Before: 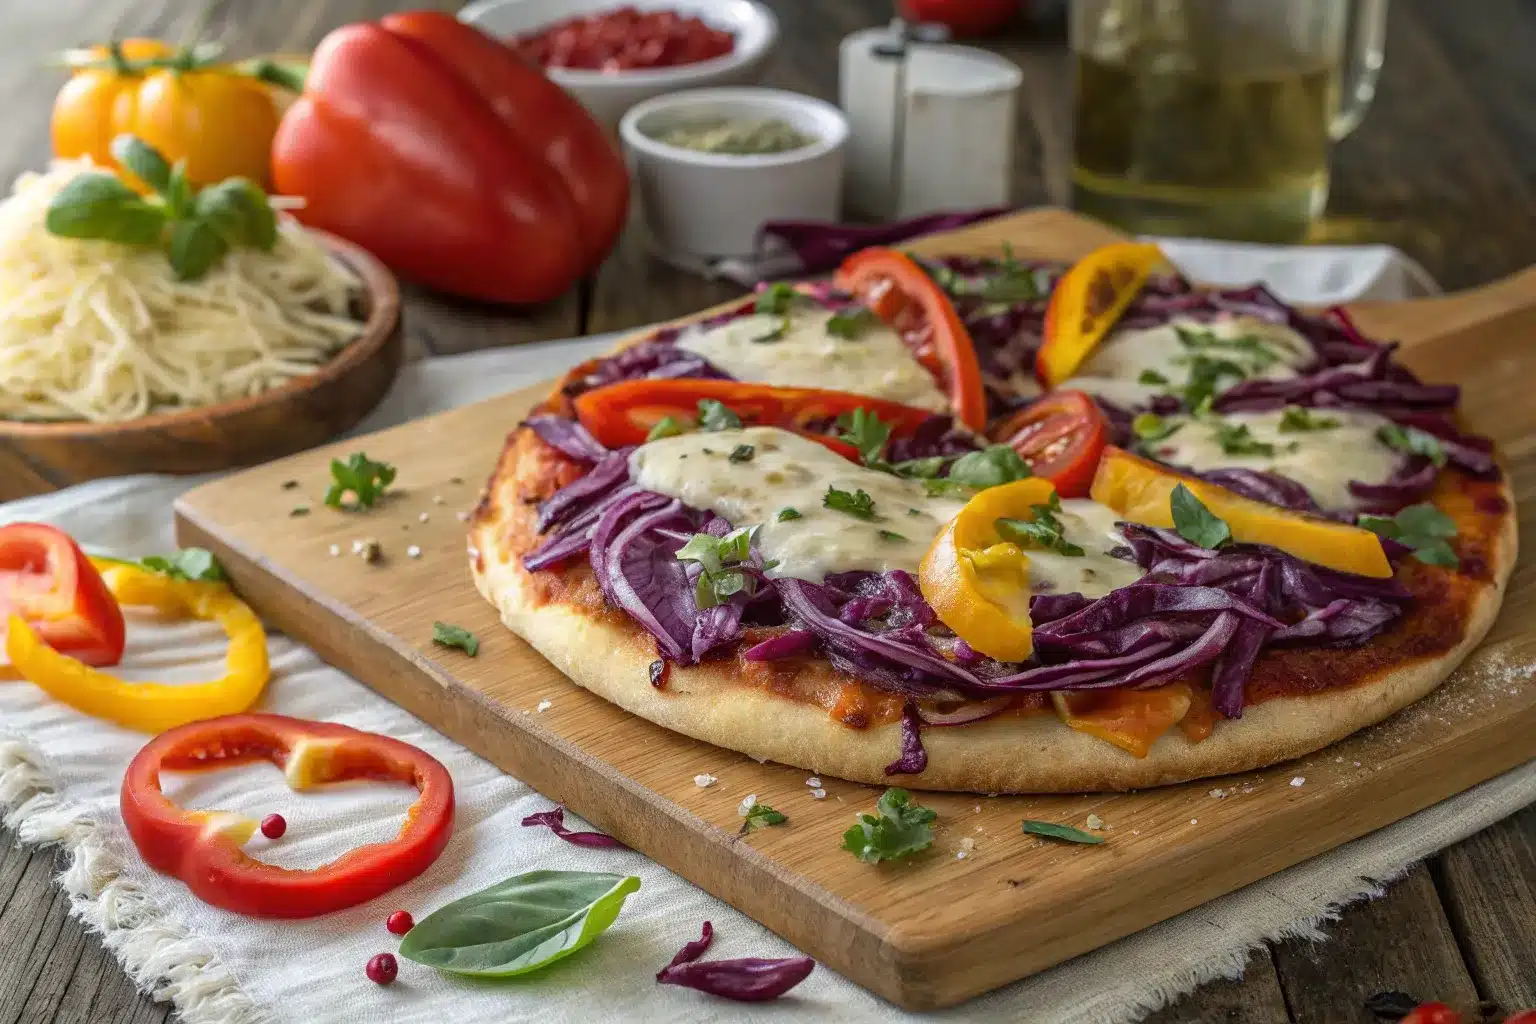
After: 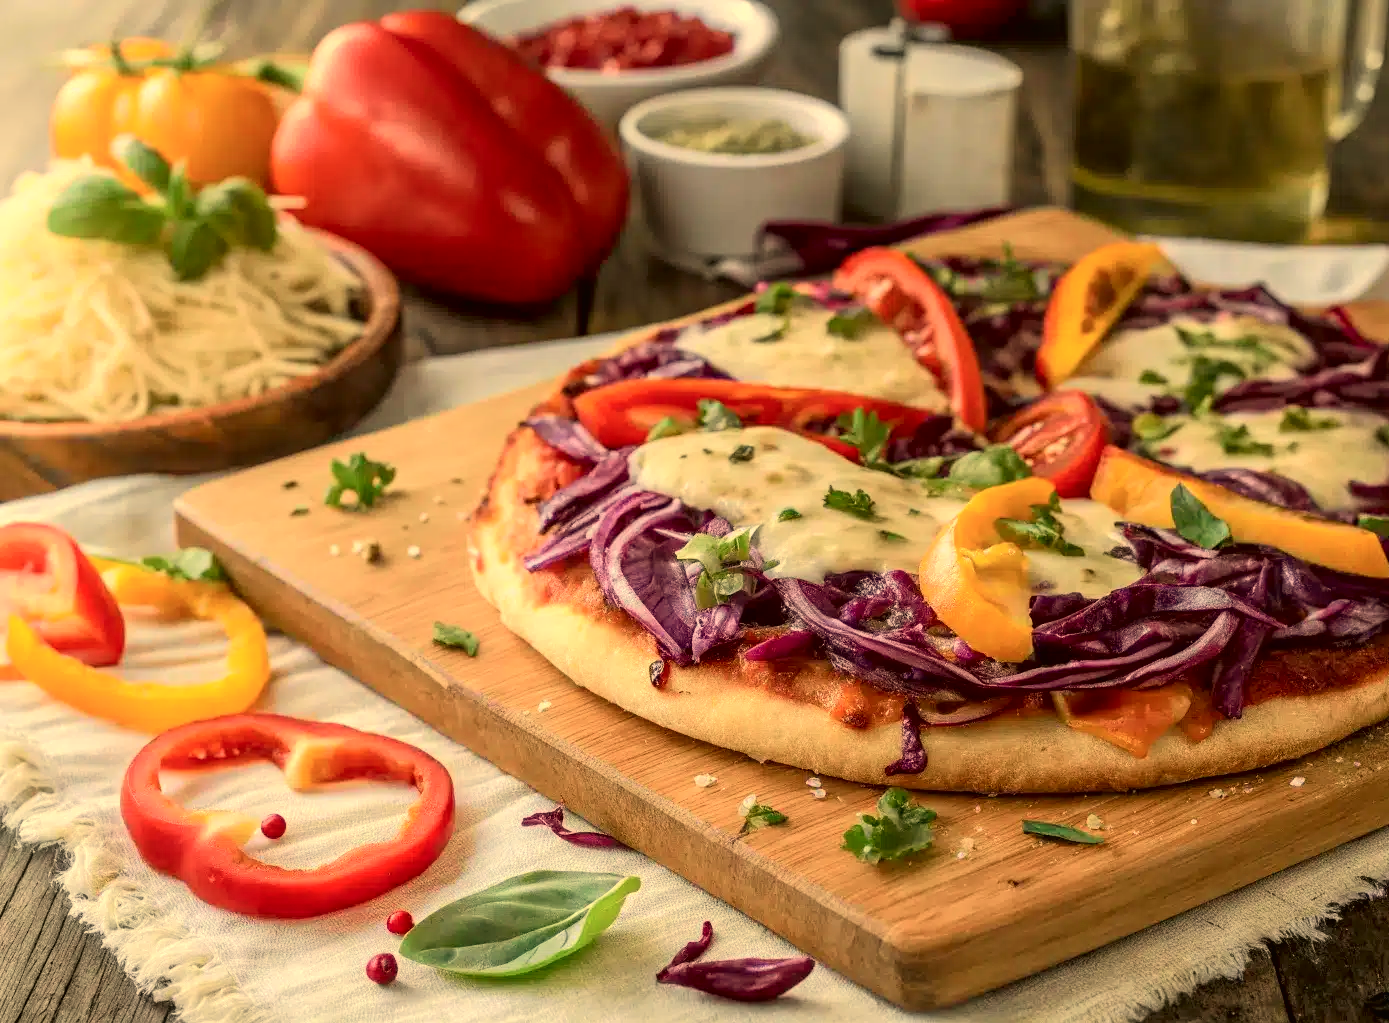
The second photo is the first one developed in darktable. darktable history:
white balance: red 1.138, green 0.996, blue 0.812
crop: right 9.509%, bottom 0.031%
tone curve: curves: ch0 [(0, 0.013) (0.054, 0.018) (0.205, 0.191) (0.289, 0.292) (0.39, 0.424) (0.493, 0.551) (0.666, 0.743) (0.795, 0.841) (1, 0.998)]; ch1 [(0, 0) (0.385, 0.343) (0.439, 0.415) (0.494, 0.495) (0.501, 0.501) (0.51, 0.509) (0.548, 0.554) (0.586, 0.601) (0.66, 0.687) (0.783, 0.804) (1, 1)]; ch2 [(0, 0) (0.304, 0.31) (0.403, 0.399) (0.441, 0.428) (0.47, 0.469) (0.498, 0.496) (0.524, 0.538) (0.566, 0.579) (0.633, 0.665) (0.7, 0.711) (1, 1)], color space Lab, independent channels, preserve colors none
bloom: size 9%, threshold 100%, strength 7%
